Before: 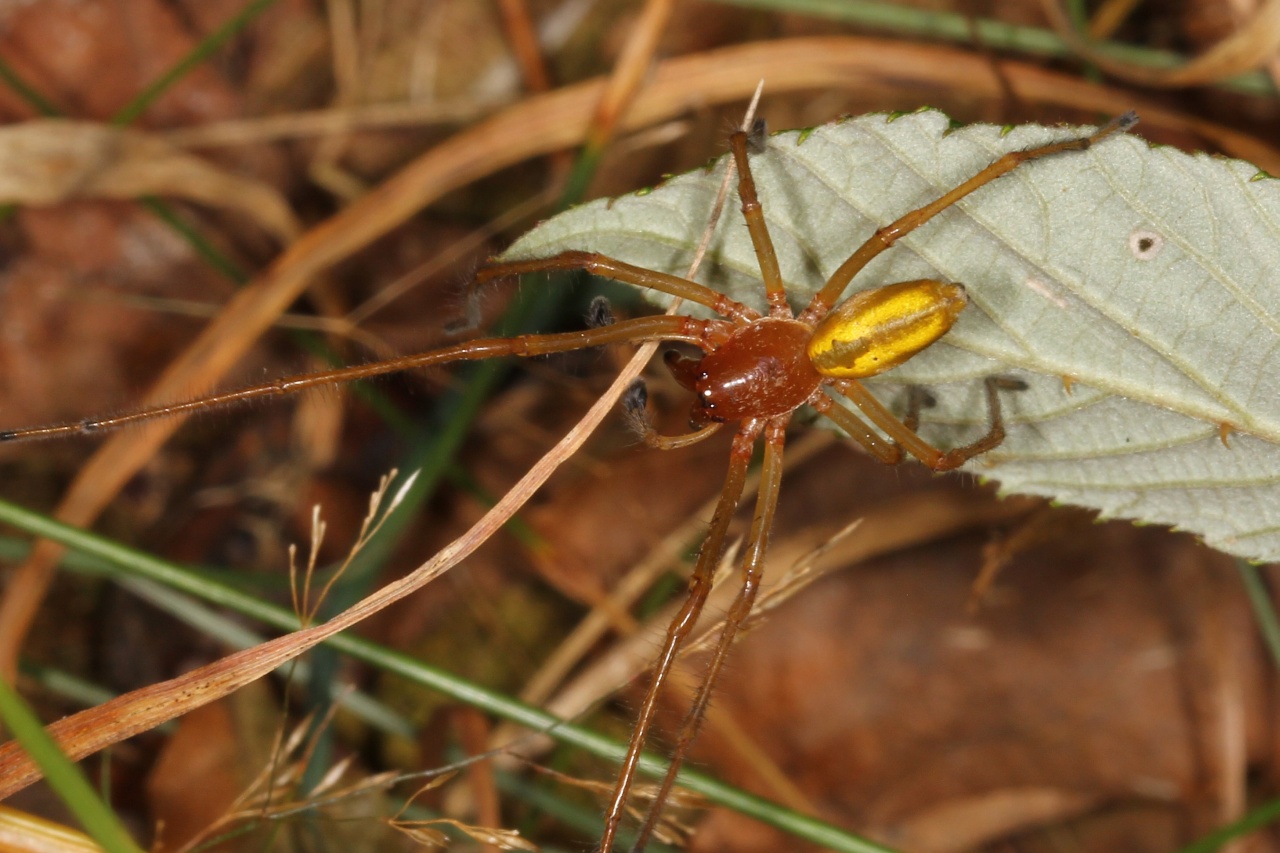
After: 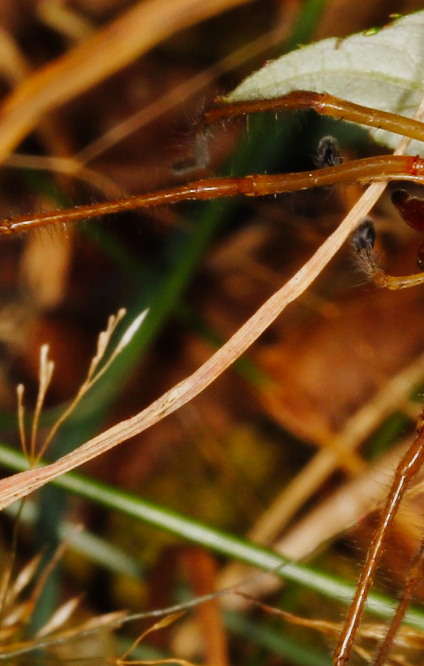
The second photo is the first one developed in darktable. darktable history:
tone curve: curves: ch0 [(0, 0) (0.128, 0.068) (0.292, 0.274) (0.453, 0.507) (0.653, 0.717) (0.785, 0.817) (0.995, 0.917)]; ch1 [(0, 0) (0.384, 0.365) (0.463, 0.447) (0.486, 0.474) (0.503, 0.497) (0.52, 0.525) (0.559, 0.591) (0.583, 0.623) (0.672, 0.699) (0.766, 0.773) (1, 1)]; ch2 [(0, 0) (0.374, 0.344) (0.446, 0.443) (0.501, 0.5) (0.527, 0.549) (0.565, 0.582) (0.624, 0.632) (1, 1)], preserve colors none
crop and rotate: left 21.291%, top 18.821%, right 45.519%, bottom 2.989%
